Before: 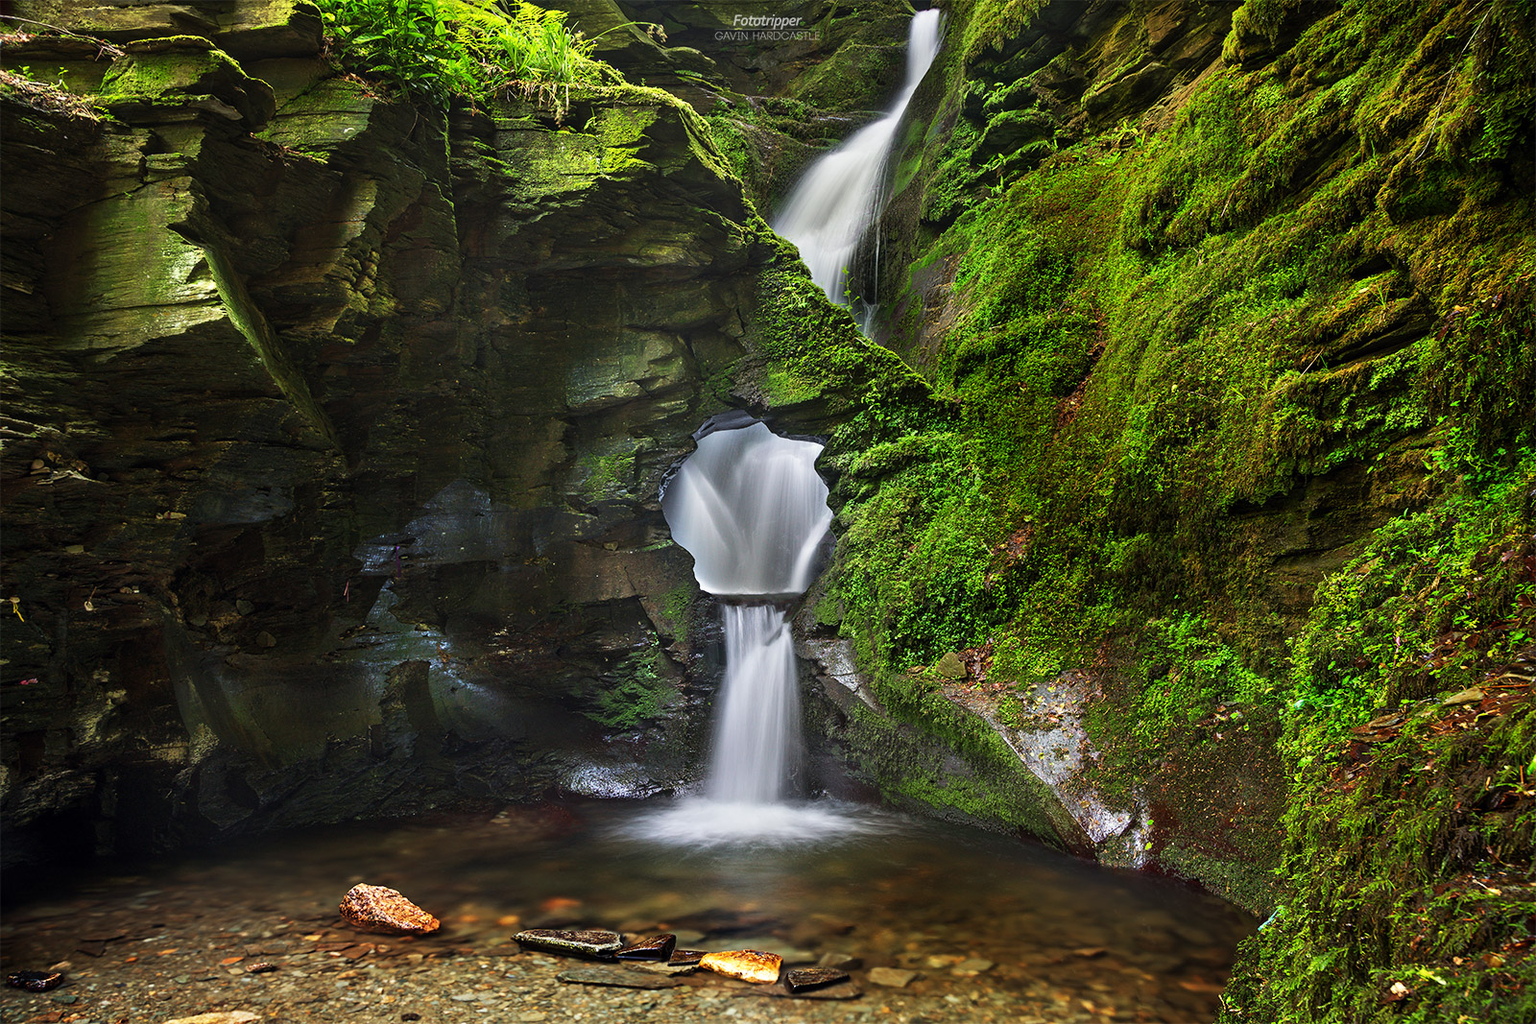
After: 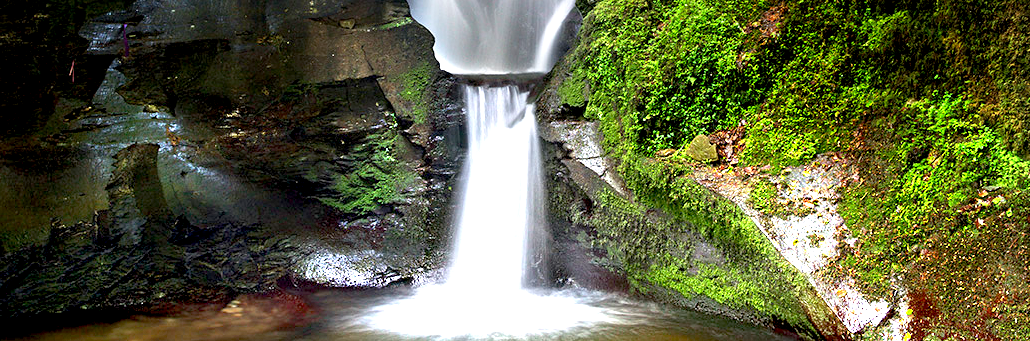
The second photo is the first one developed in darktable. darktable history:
crop: left 18.091%, top 51.13%, right 17.525%, bottom 16.85%
exposure: black level correction 0.009, exposure 0.119 EV, compensate highlight preservation false
graduated density: density -3.9 EV
vignetting: fall-off start 91.19%
